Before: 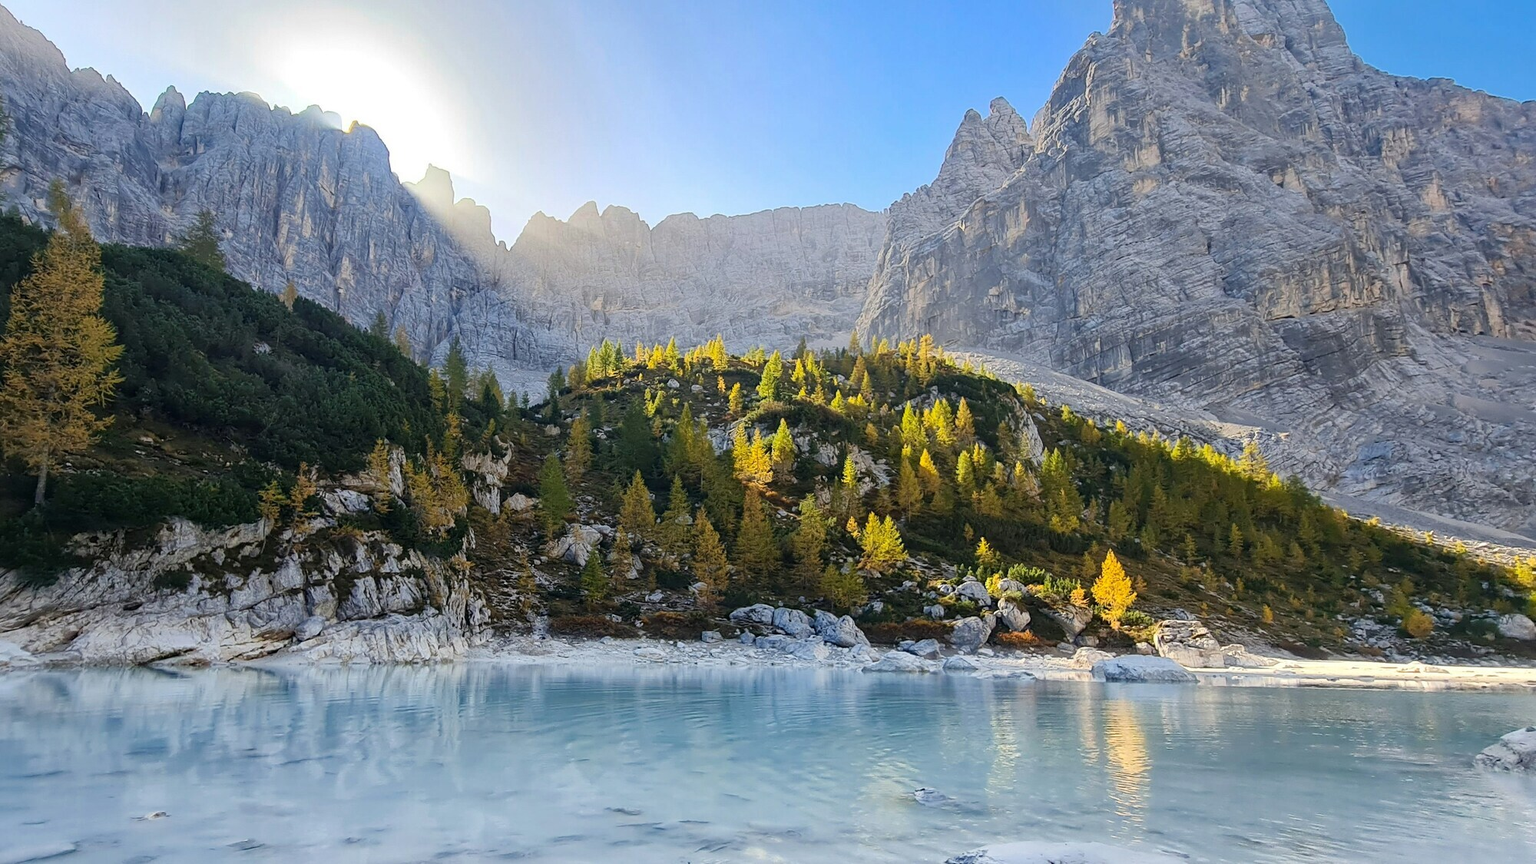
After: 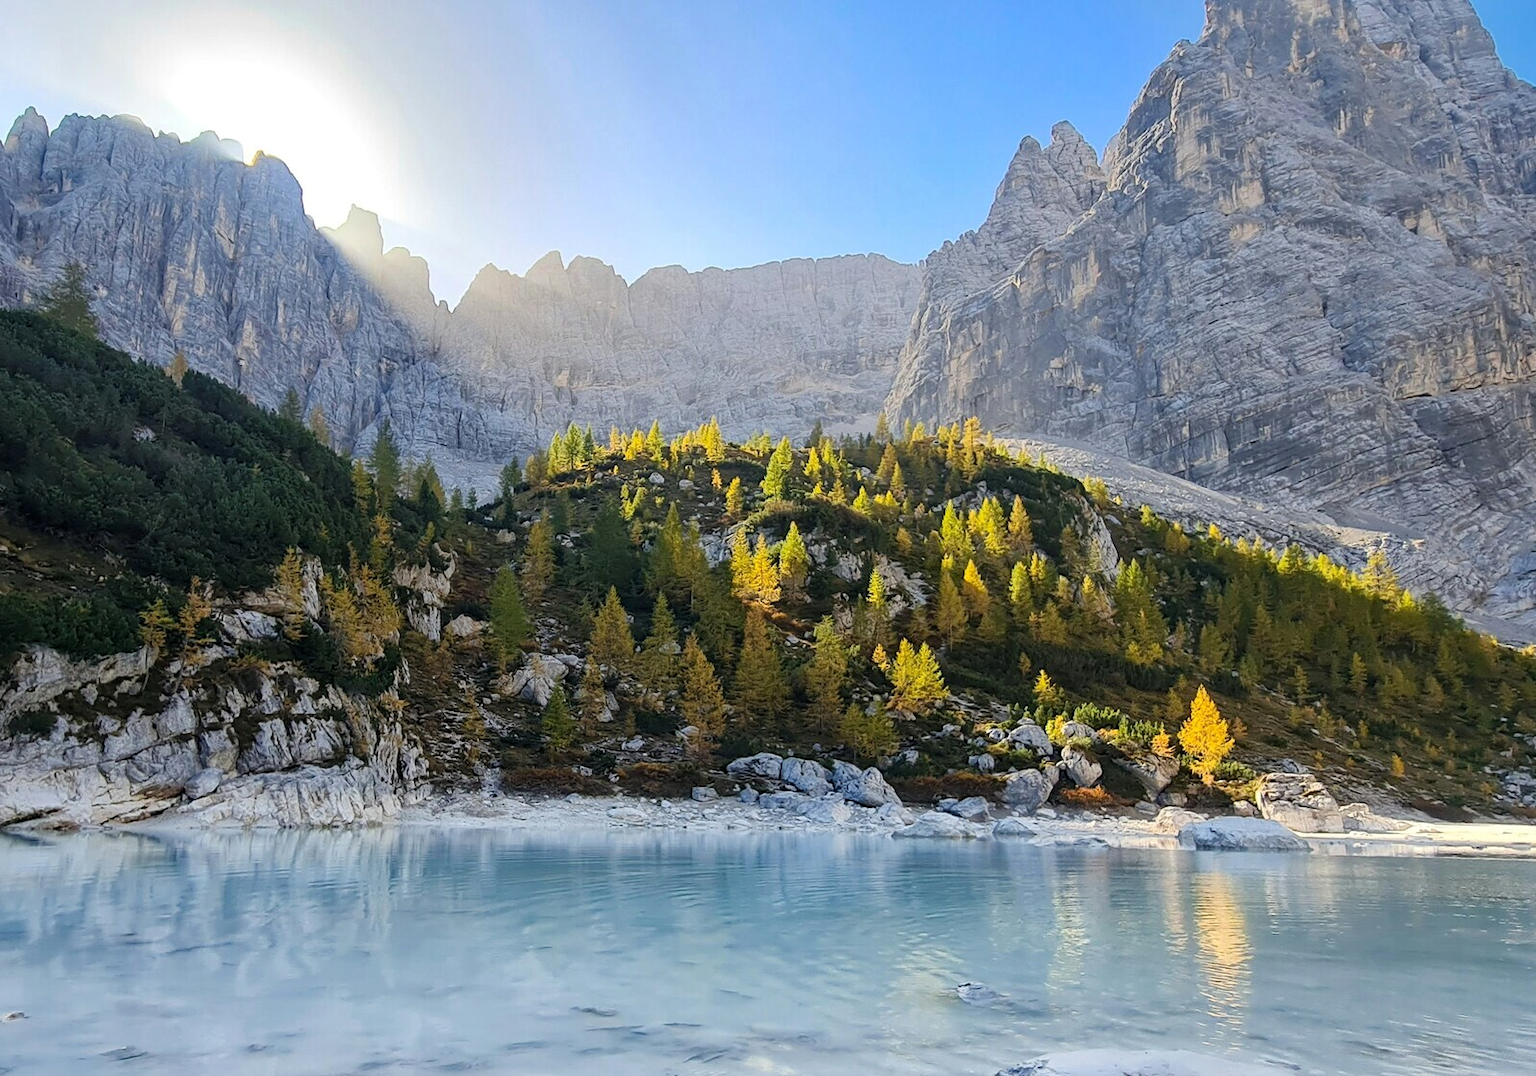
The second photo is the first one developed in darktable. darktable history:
levels: levels [0.016, 0.5, 0.996]
crop and rotate: left 9.597%, right 10.195%
